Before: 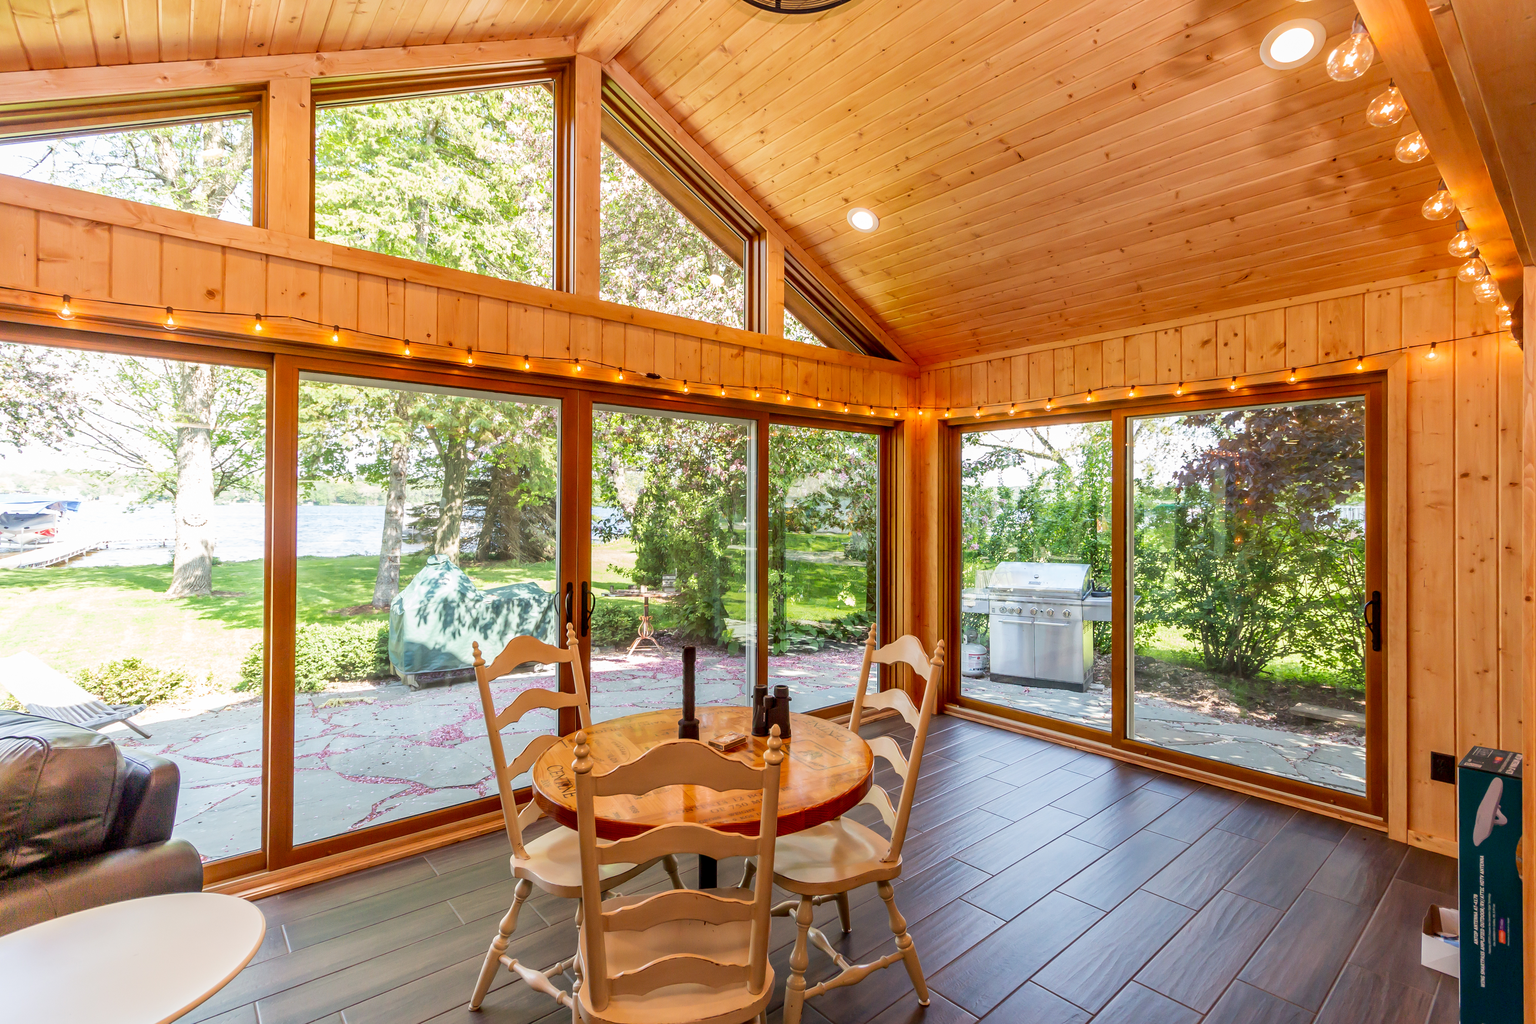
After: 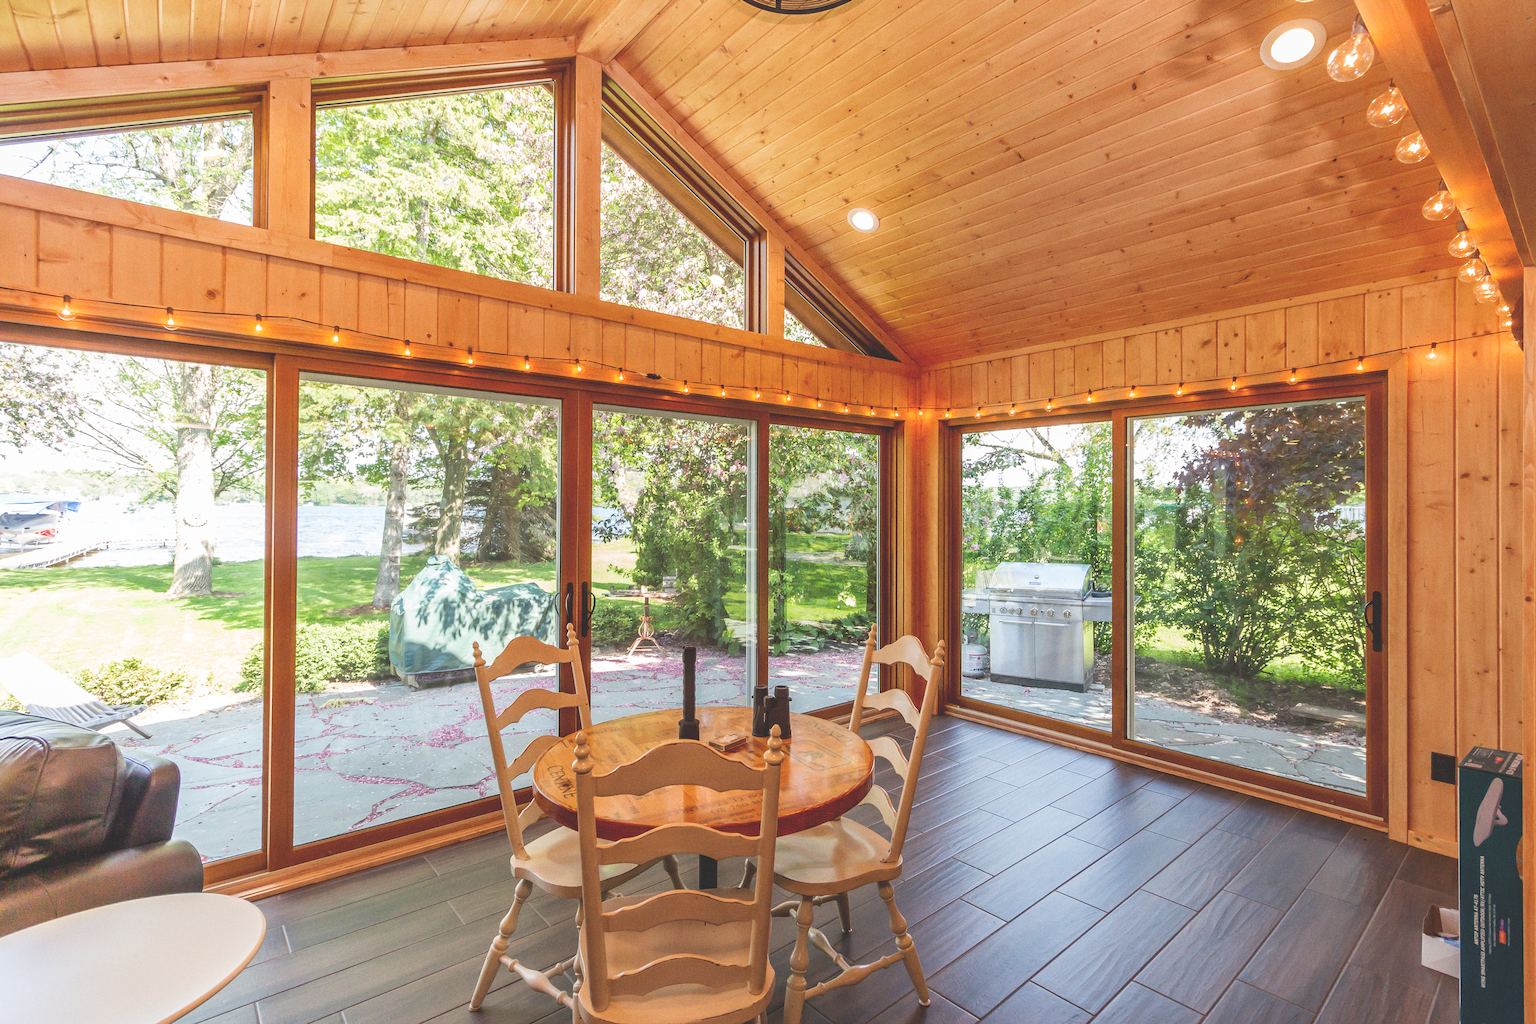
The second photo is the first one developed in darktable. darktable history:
grain: coarseness 0.09 ISO
exposure: black level correction -0.028, compensate highlight preservation false
